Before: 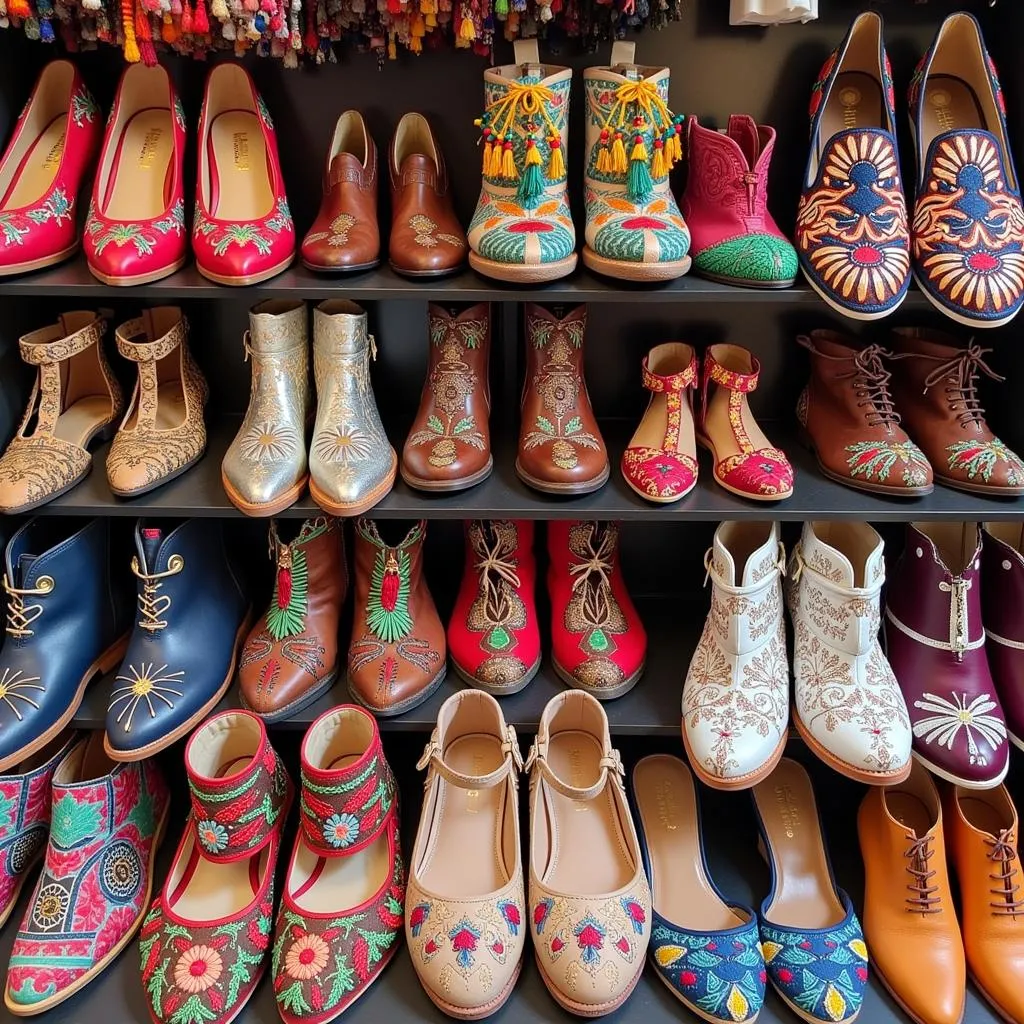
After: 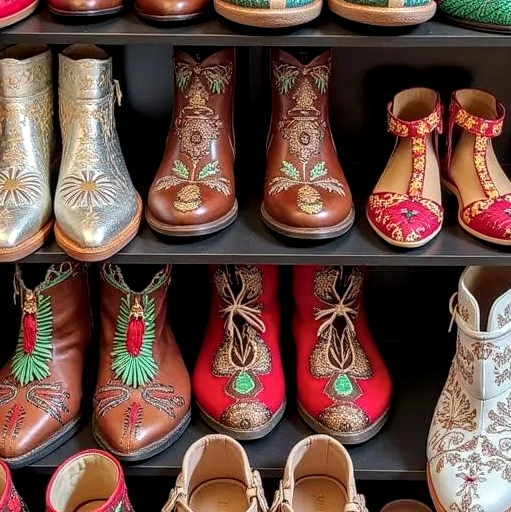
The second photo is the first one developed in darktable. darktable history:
local contrast: highlights 25%, detail 150%
crop: left 25%, top 25%, right 25%, bottom 25%
